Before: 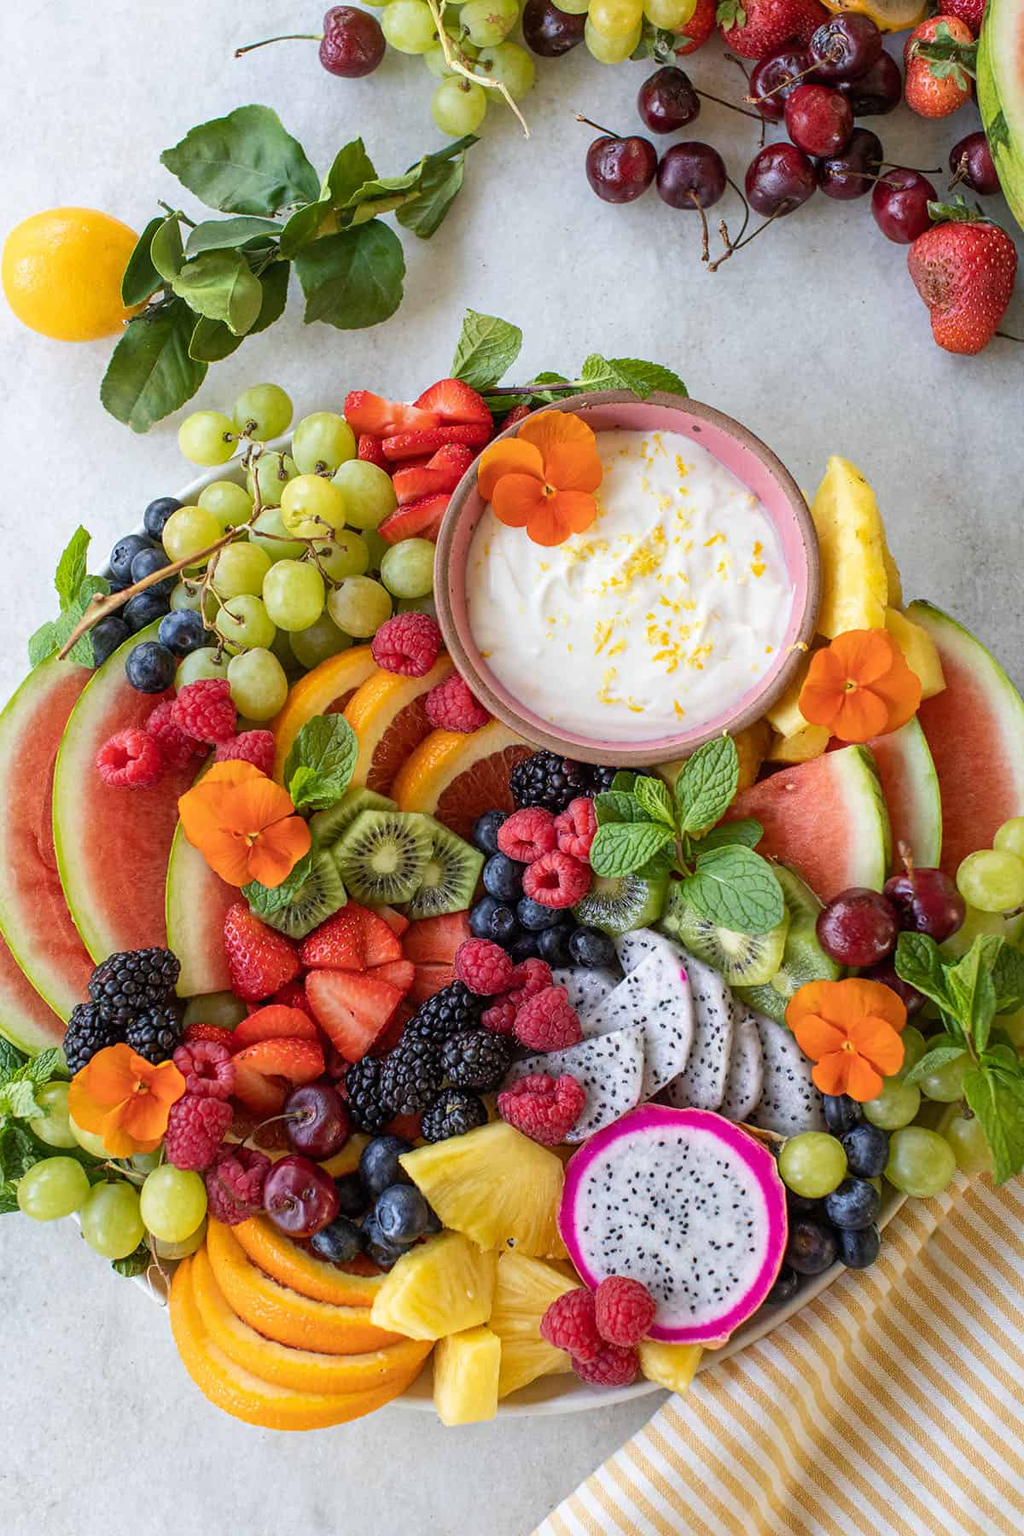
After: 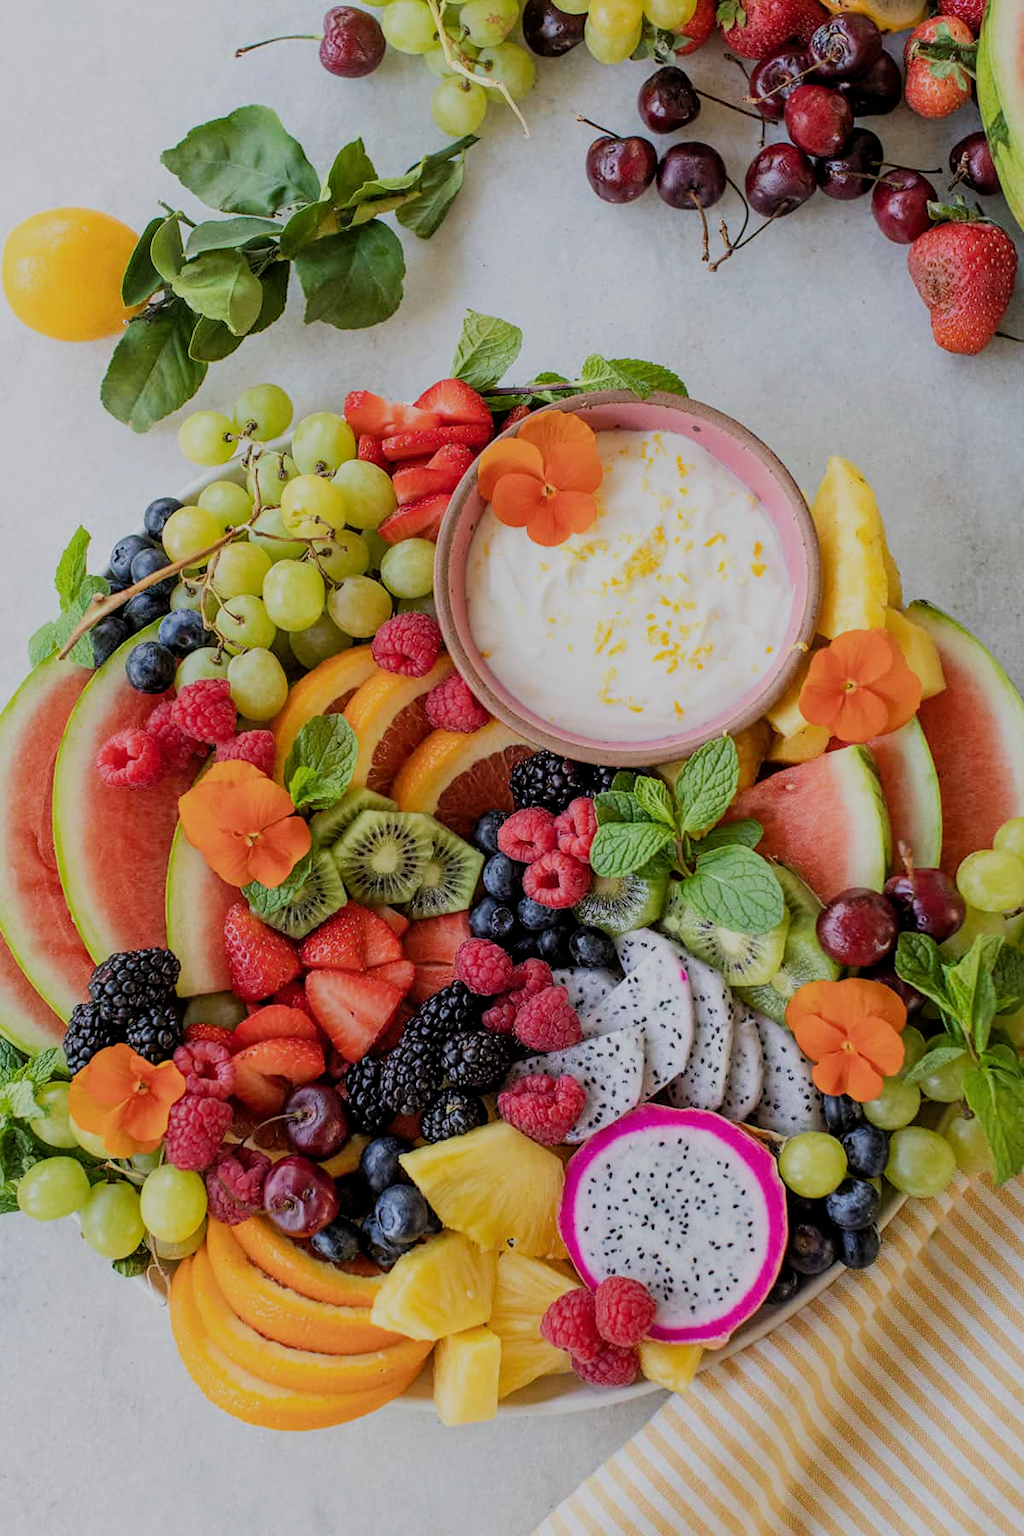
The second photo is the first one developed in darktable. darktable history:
filmic rgb: middle gray luminance 29.91%, black relative exposure -9.04 EV, white relative exposure 7 EV, target black luminance 0%, hardness 2.92, latitude 2.41%, contrast 0.962, highlights saturation mix 6.17%, shadows ↔ highlights balance 12.09%
